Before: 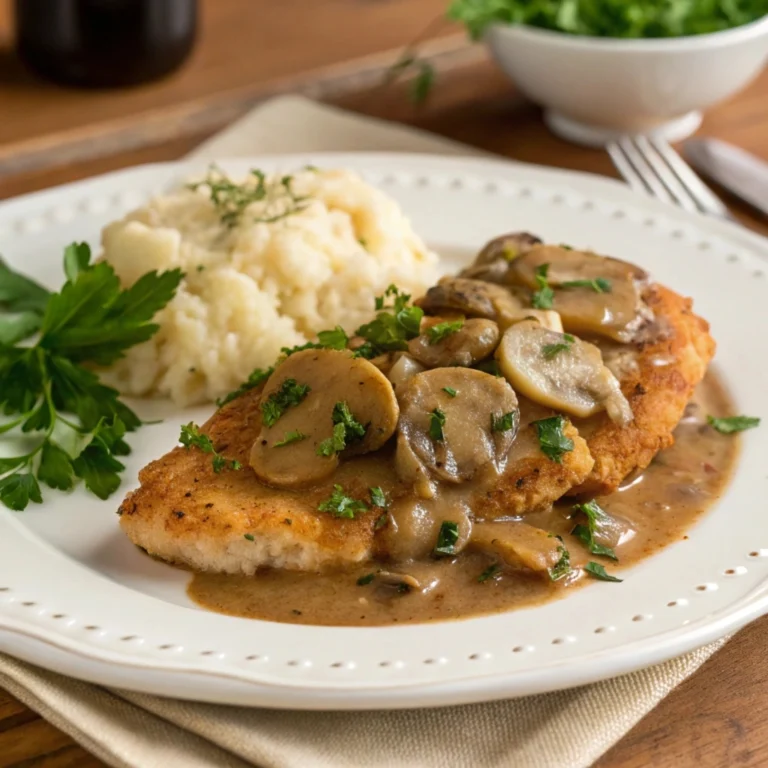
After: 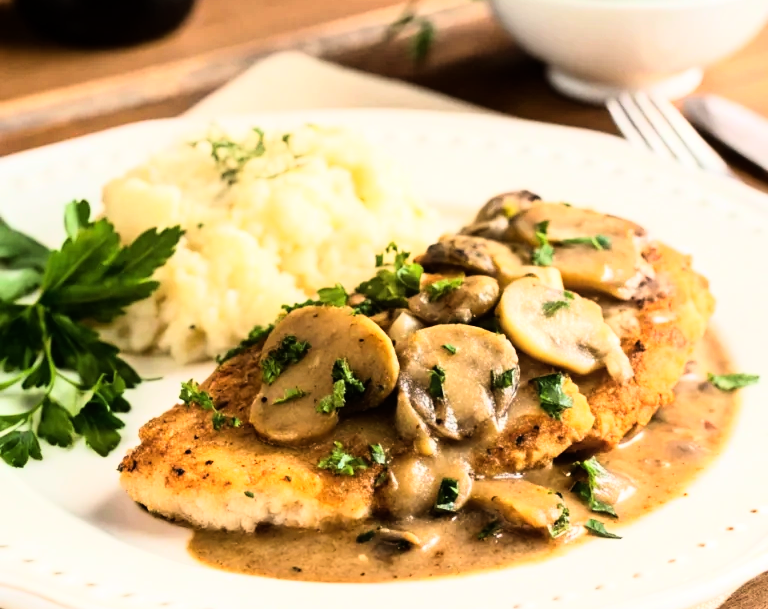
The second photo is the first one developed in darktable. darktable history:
rgb curve: curves: ch0 [(0, 0) (0.21, 0.15) (0.24, 0.21) (0.5, 0.75) (0.75, 0.96) (0.89, 0.99) (1, 1)]; ch1 [(0, 0.02) (0.21, 0.13) (0.25, 0.2) (0.5, 0.67) (0.75, 0.9) (0.89, 0.97) (1, 1)]; ch2 [(0, 0.02) (0.21, 0.13) (0.25, 0.2) (0.5, 0.67) (0.75, 0.9) (0.89, 0.97) (1, 1)], compensate middle gray true
crop and rotate: top 5.667%, bottom 14.937%
